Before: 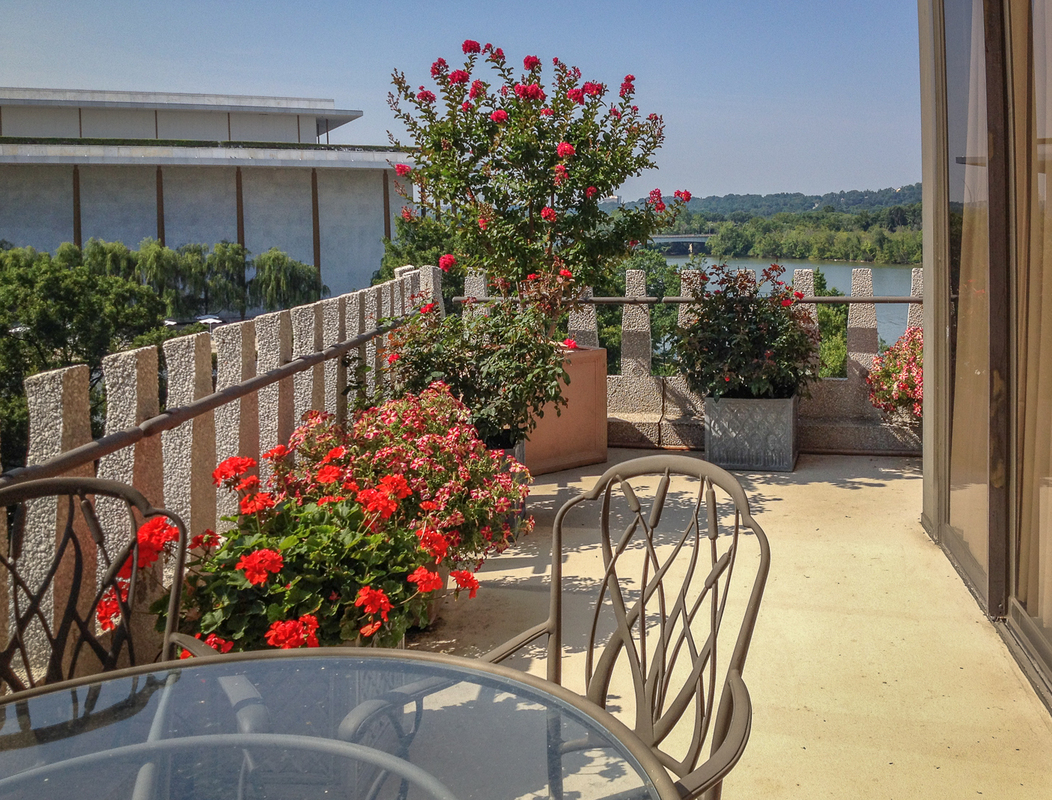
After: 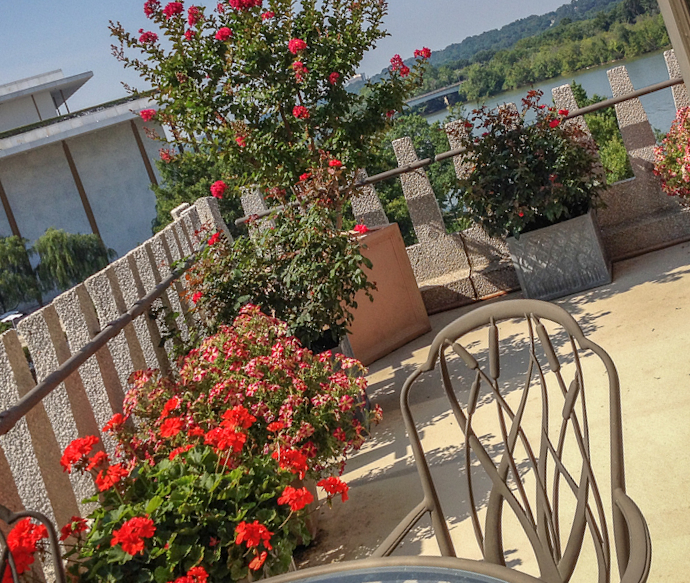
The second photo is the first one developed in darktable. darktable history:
crop and rotate: angle 17.85°, left 6.804%, right 4.269%, bottom 1.176%
